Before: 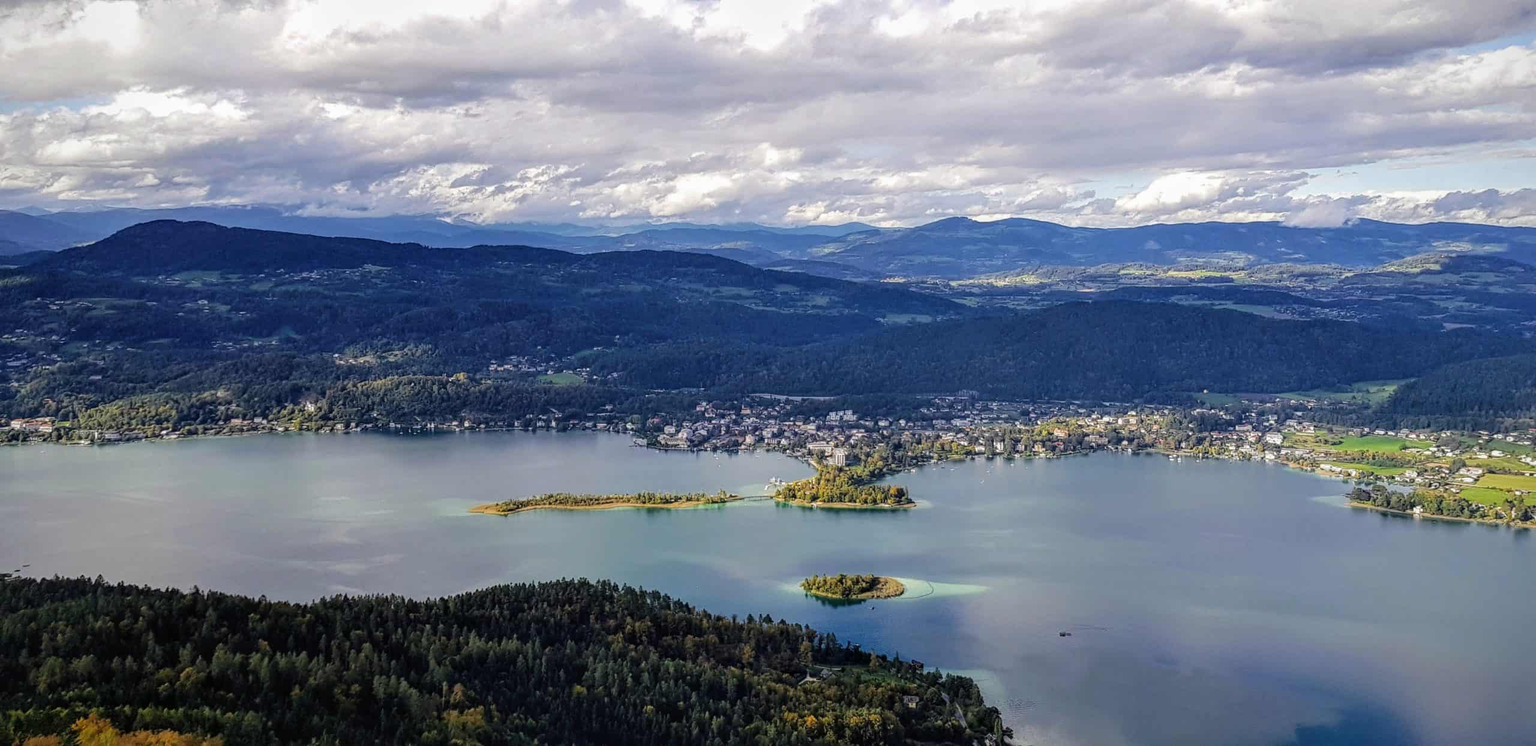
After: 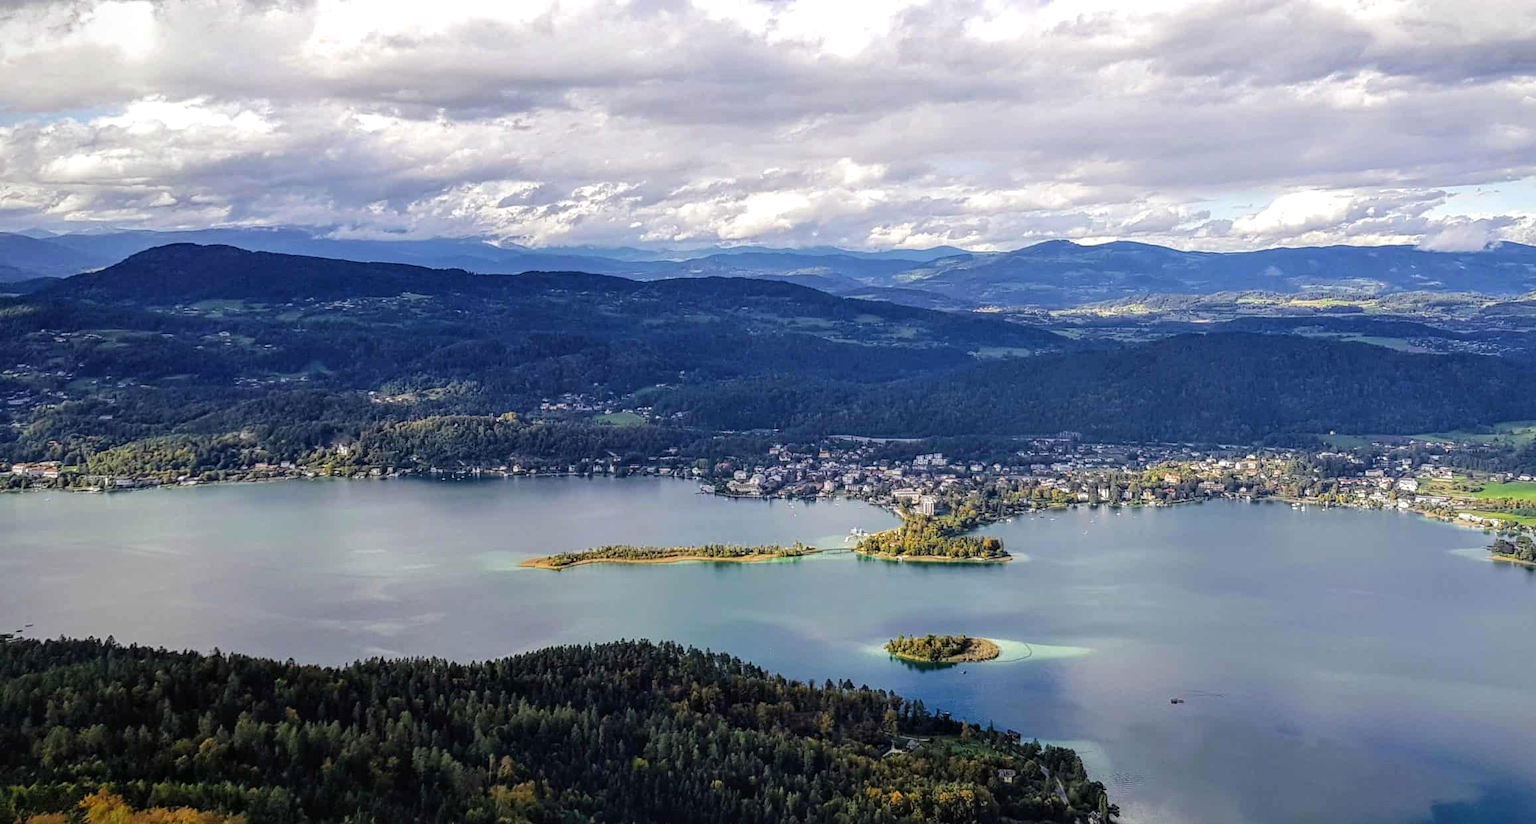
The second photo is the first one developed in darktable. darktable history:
exposure: exposure 0.197 EV, compensate exposure bias true, compensate highlight preservation false
crop: right 9.486%, bottom 0.025%
